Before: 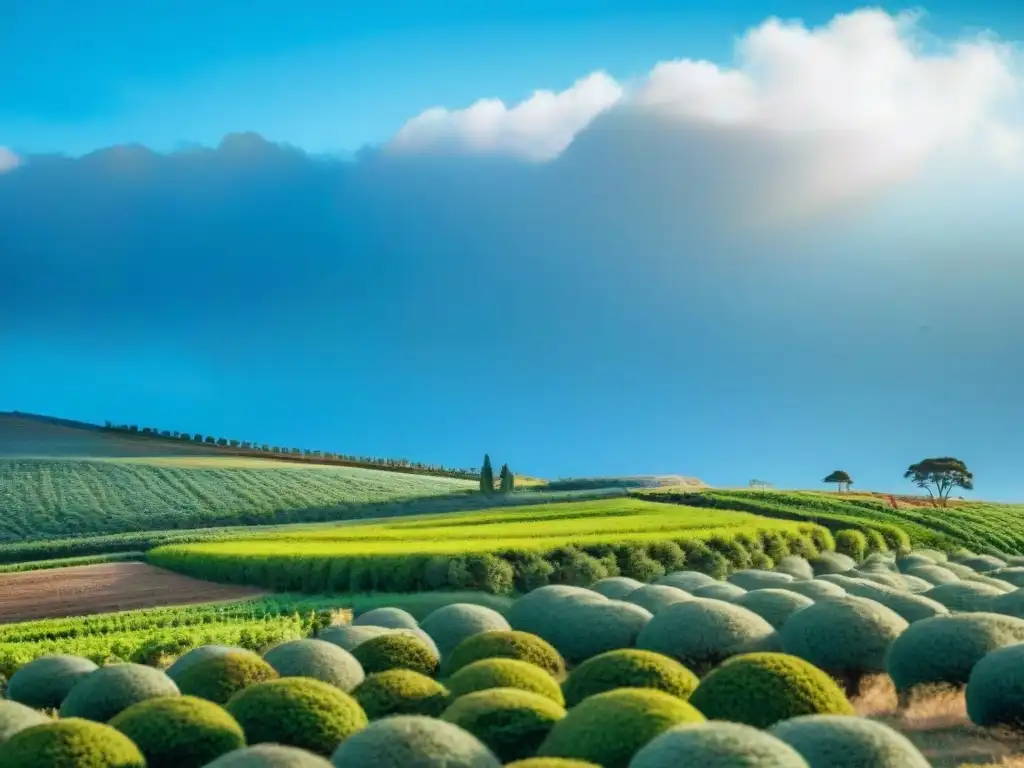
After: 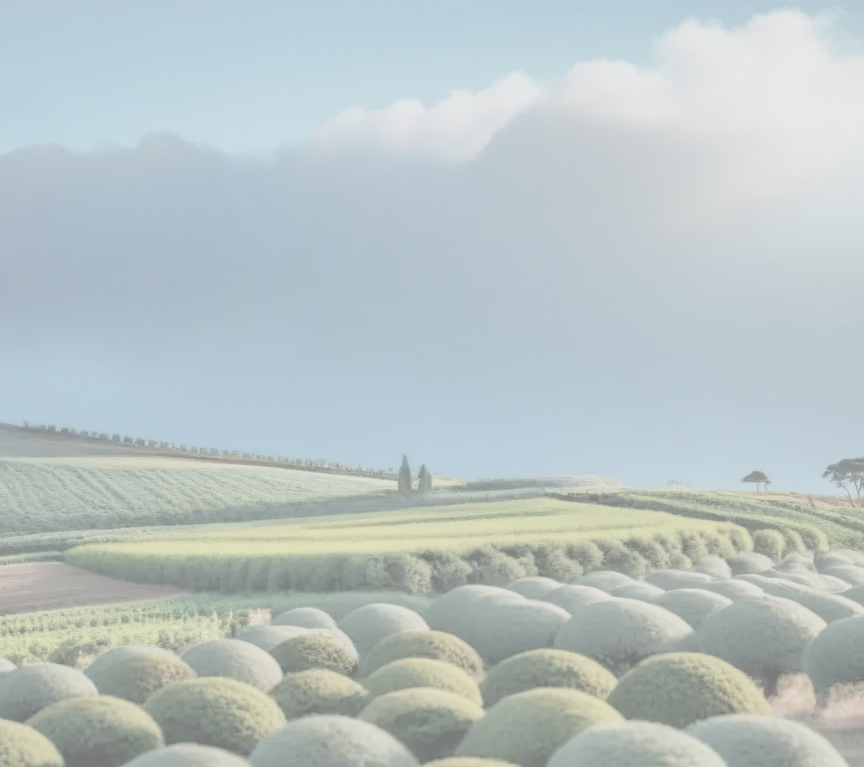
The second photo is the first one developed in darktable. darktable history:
contrast brightness saturation: contrast -0.322, brightness 0.751, saturation -0.764
crop: left 8.04%, right 7.502%
